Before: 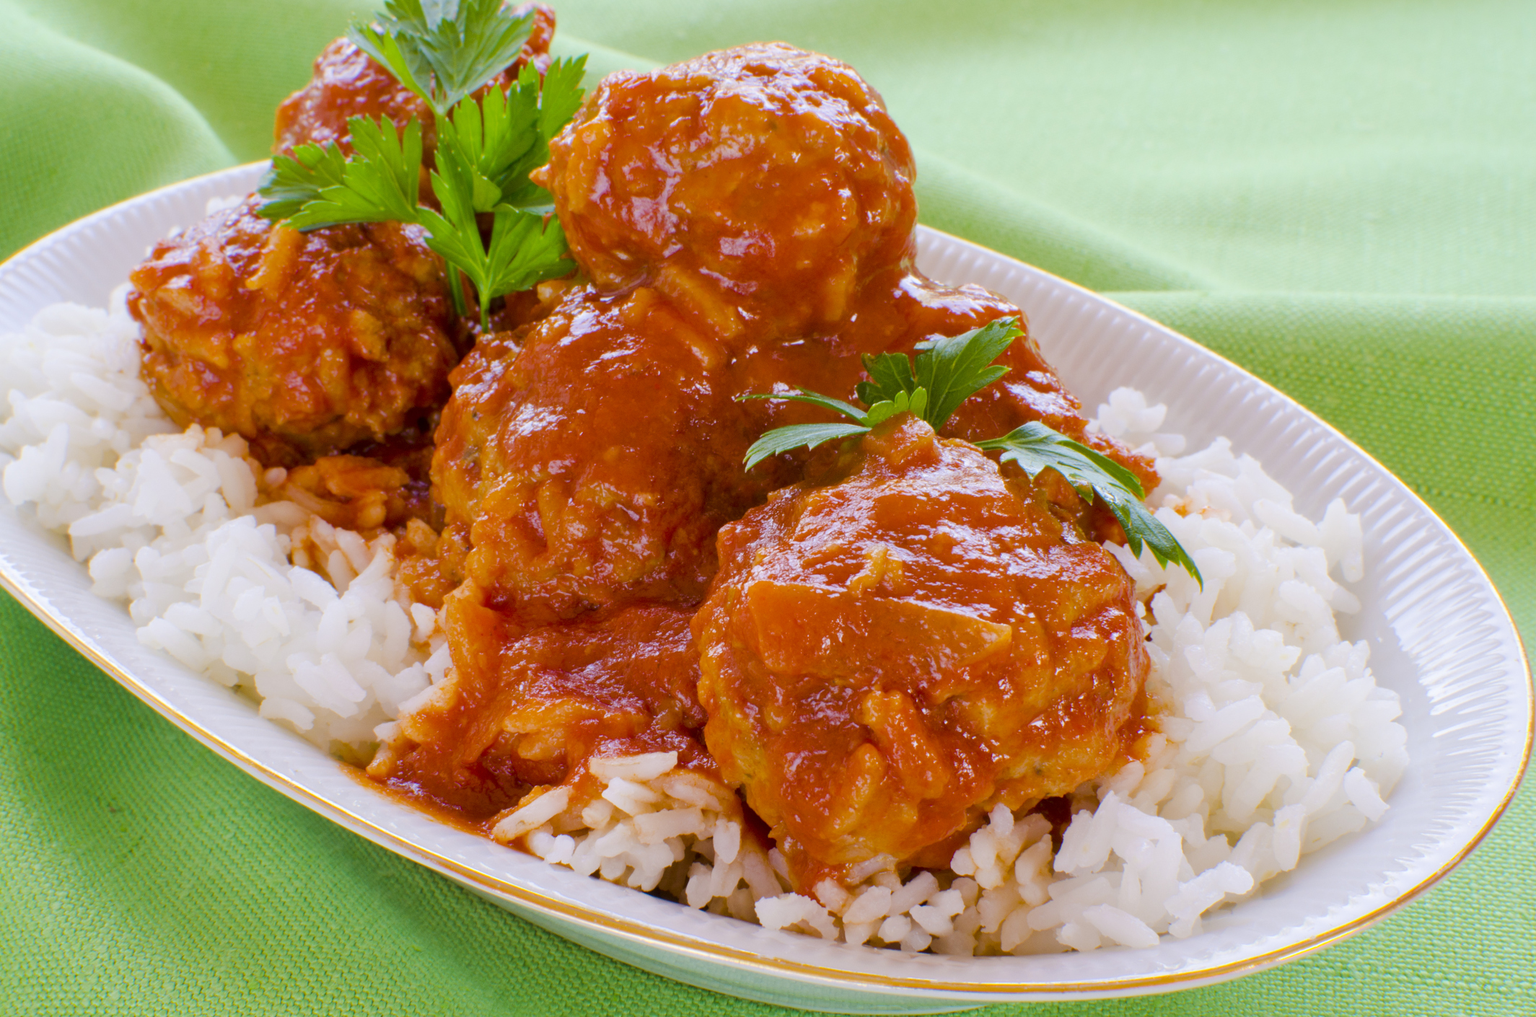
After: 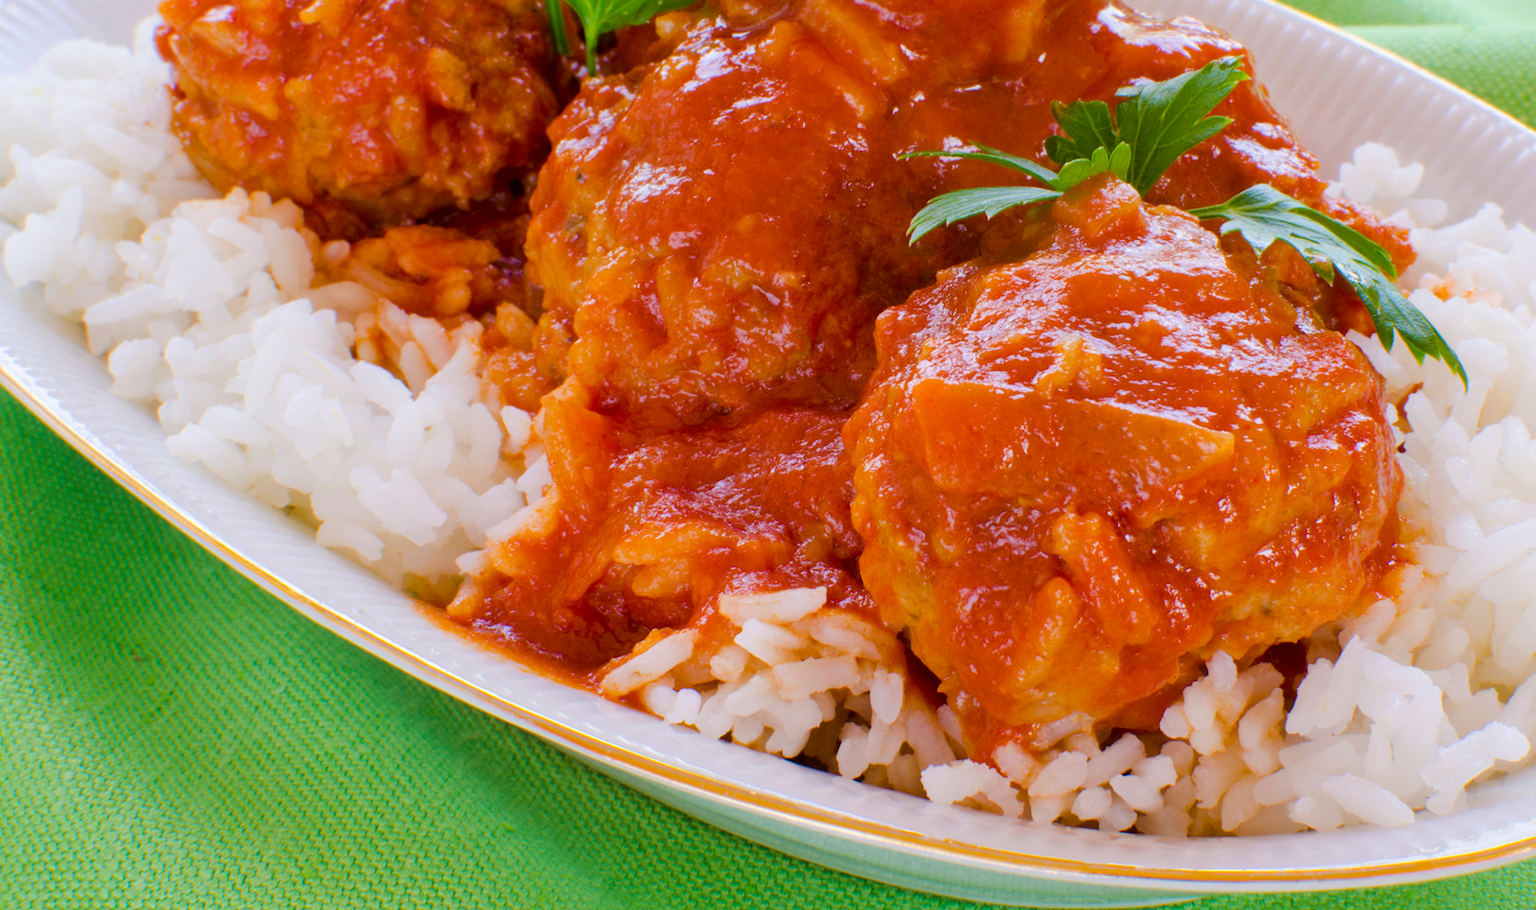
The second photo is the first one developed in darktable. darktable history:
crop: top 26.626%, right 18.029%
